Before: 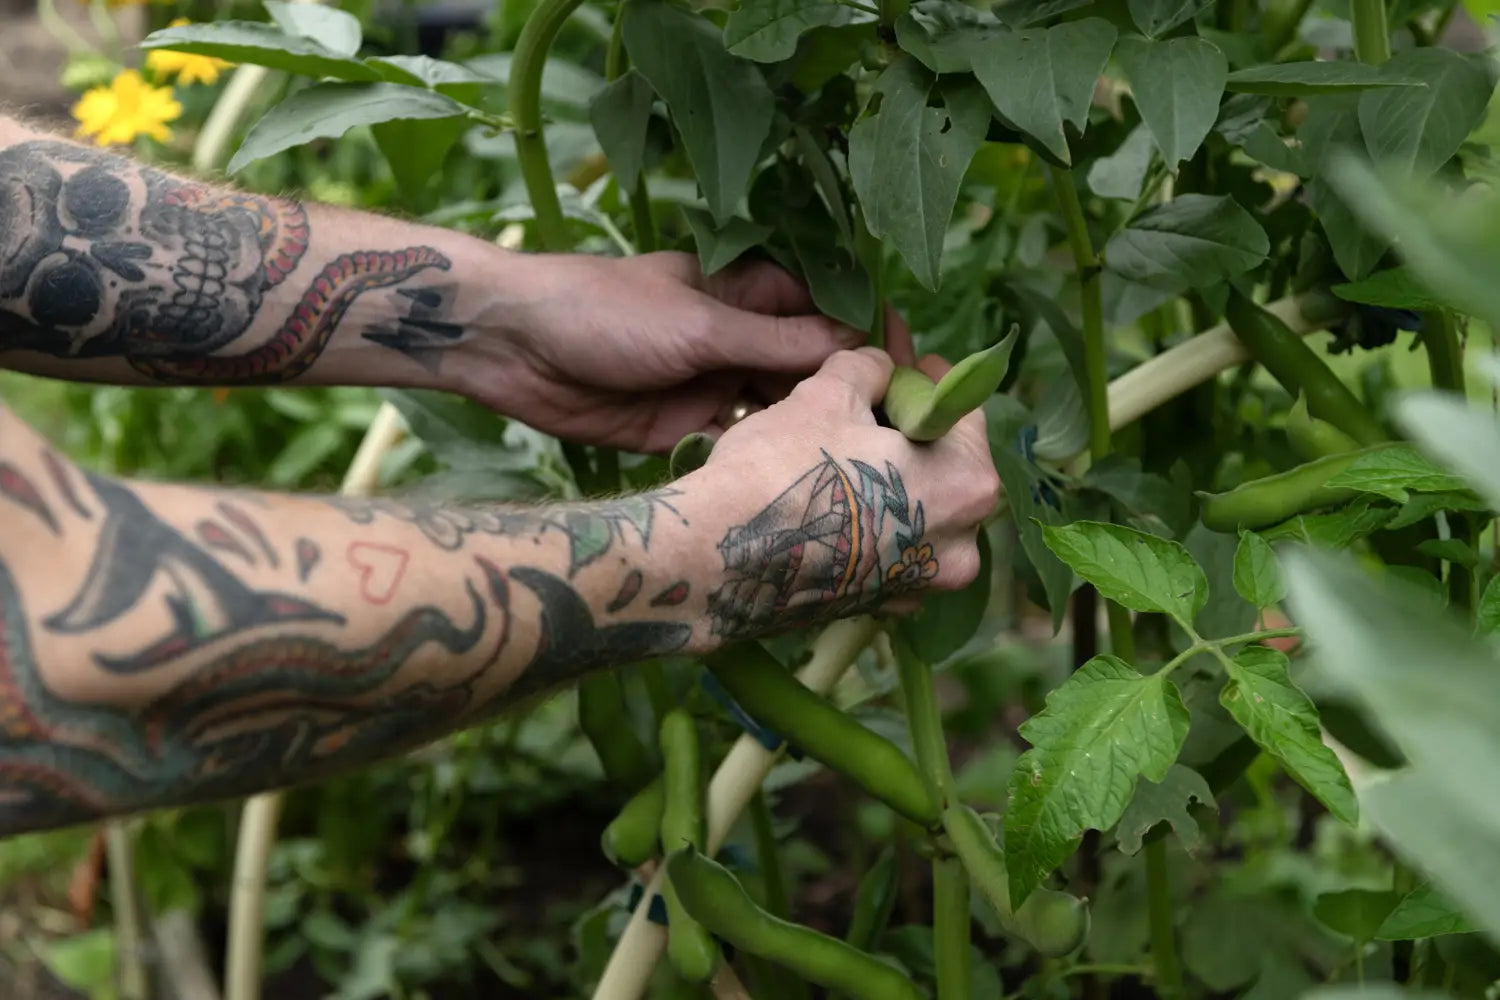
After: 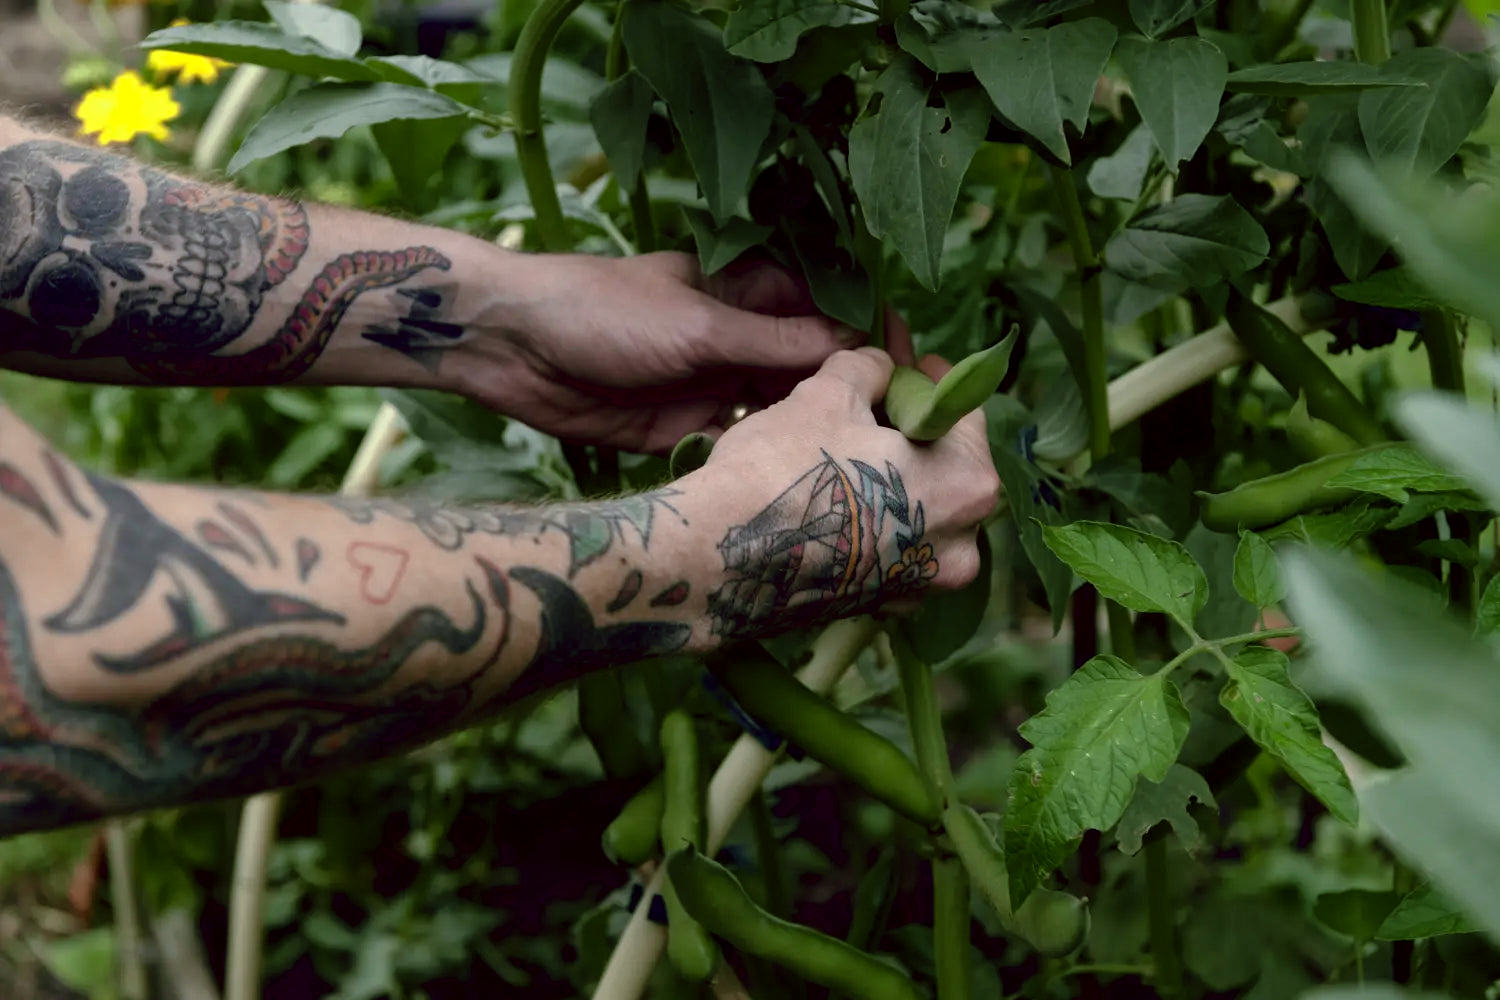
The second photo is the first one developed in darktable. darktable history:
color look up table: target L [19.1, 34.19, 44.53, 58.04, 70.1, 79.32, 45.24, 41.49, 70.64, 35.64, 49.88, -38.63, 54.23, 59.35, 21.12, 39.76, 21.59, 47.51, 59.22, 45.39, 39.52, 43.6, 56.8, 32.99, 0 ×25], target a [0.024, -0.108, 0.07, -0.232, -2.141, 1.218, -14.87, 42.43, 0.508, 44.1, -27.09, 126.09, 15.22, -15.06, 40.28, 43.38, 12.39, 28.9, -21.86, 10.36, -12.78, -3.54, 14.68, 12.79, 0 ×25], target b [-4.163, -1.111, 0.266, -2.417, -1.276, 0.249, -22.05, -17.01, 67.93, 22.32, 26.12, -128, 46.24, 42.11, -33.35, 6.606, -63.81, 41.22, -2.506, -23.78, 22.89, -26.08, 12.45, 12.97, 0 ×25], num patches 24
tone curve: curves: ch0 [(0, 0) (0.224, 0.12) (0.375, 0.296) (0.528, 0.472) (0.681, 0.634) (0.8, 0.766) (0.873, 0.877) (1, 1)], preserve colors basic power
